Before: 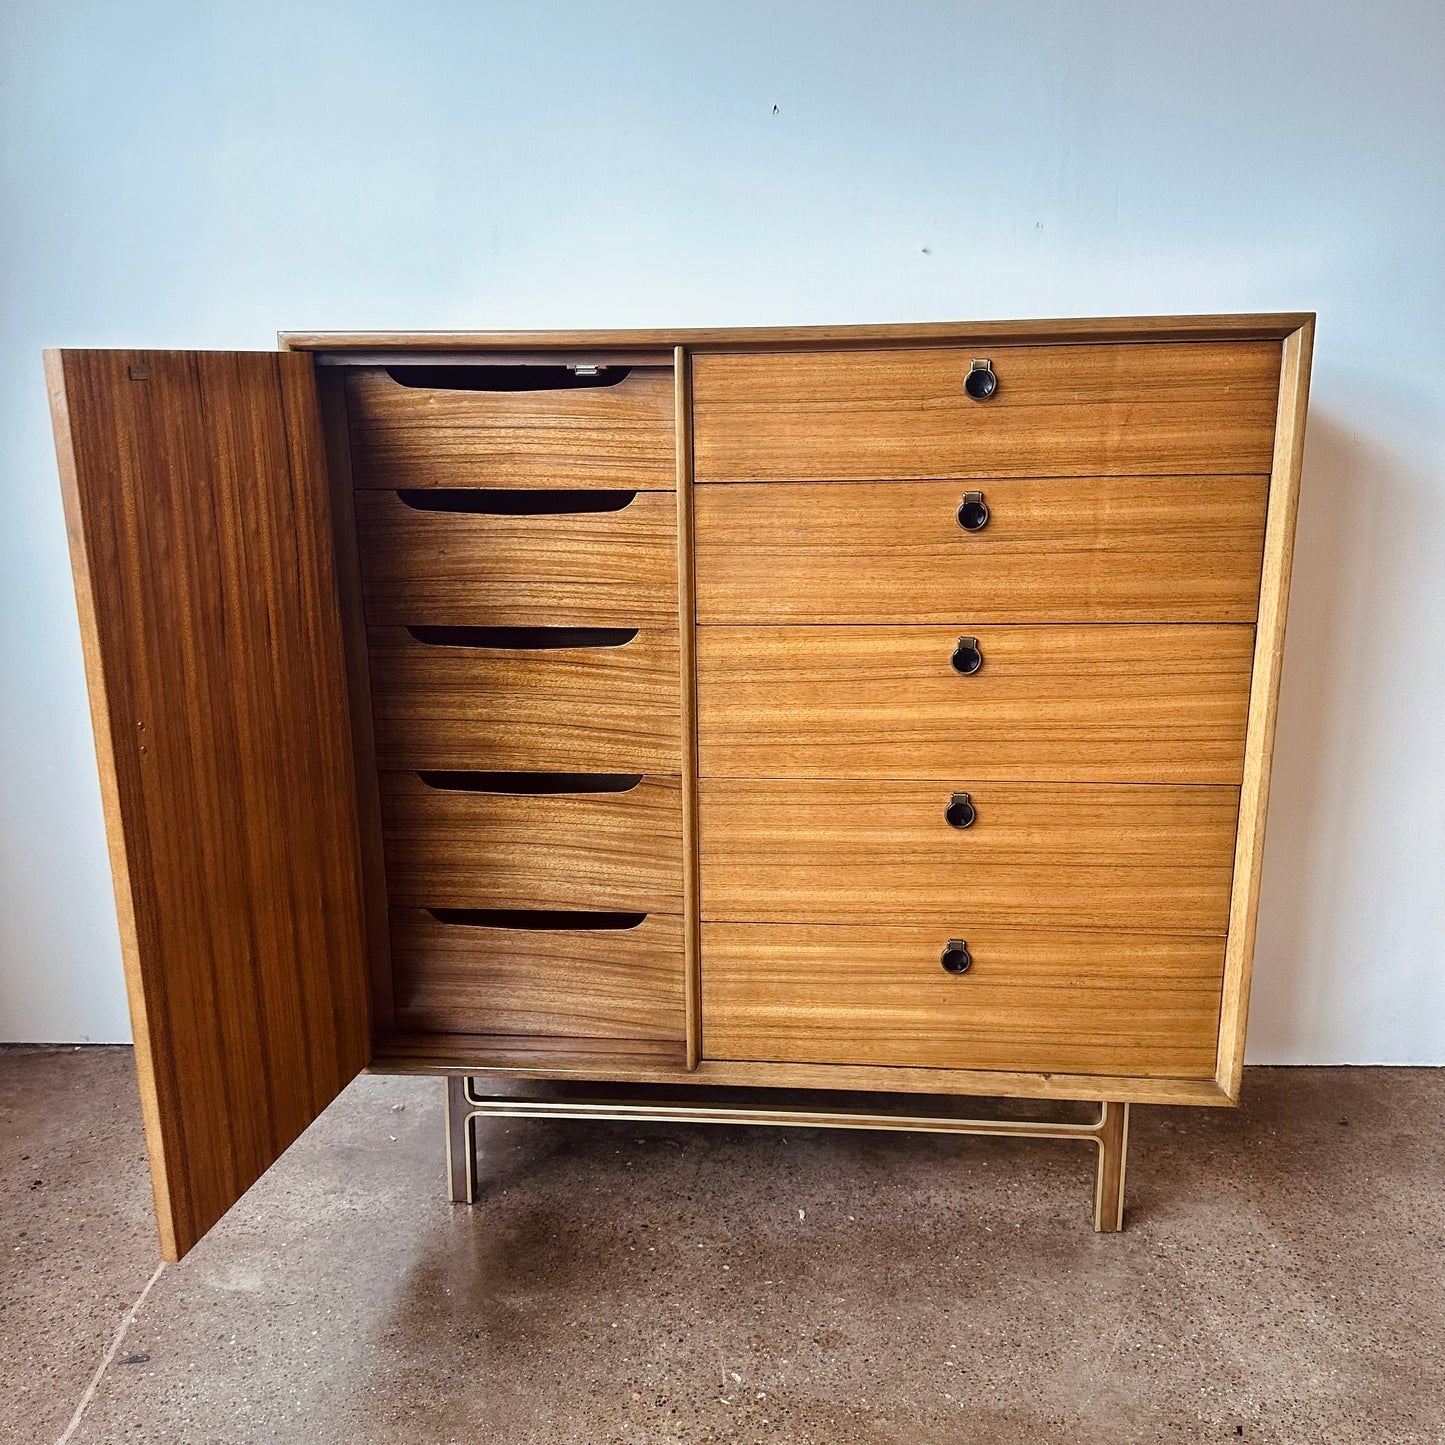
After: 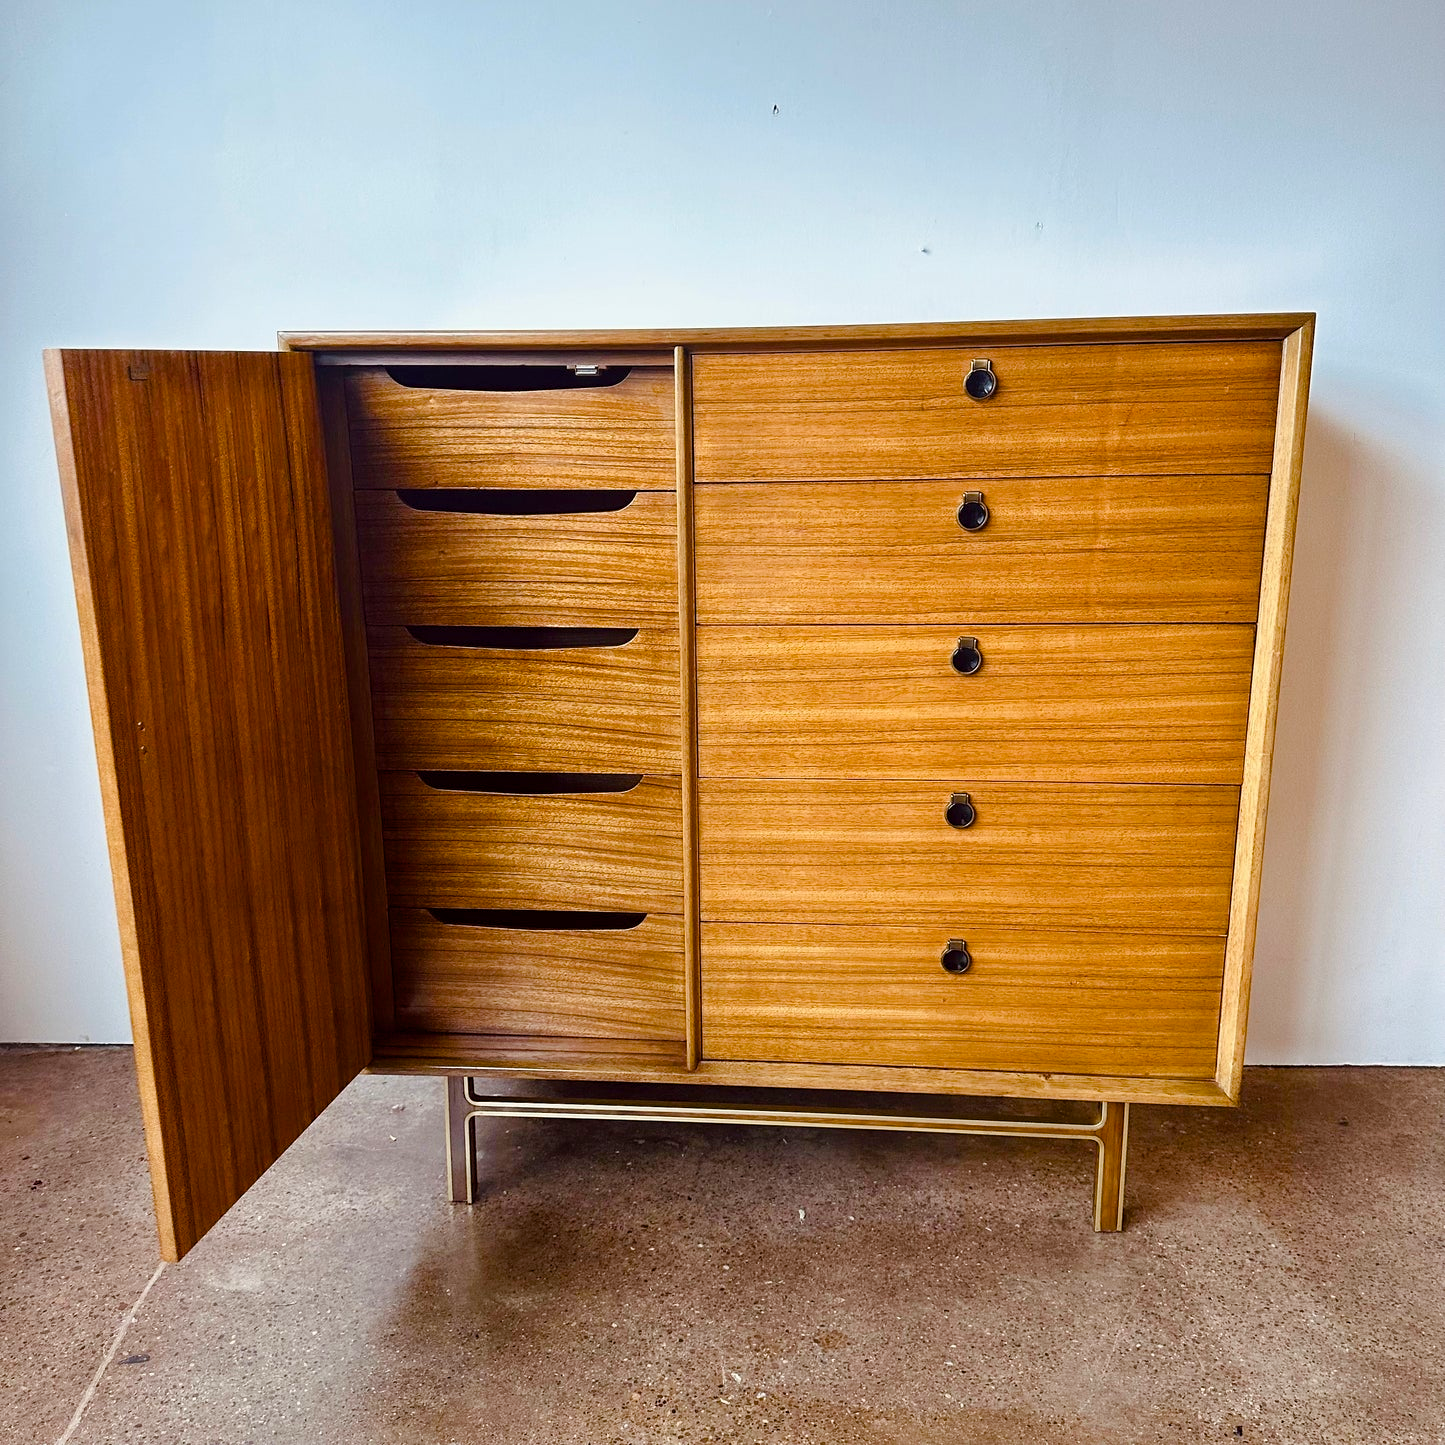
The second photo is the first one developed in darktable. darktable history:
color balance rgb: white fulcrum 0.083 EV, perceptual saturation grading › global saturation 23.912%, perceptual saturation grading › highlights -24.461%, perceptual saturation grading › mid-tones 24.507%, perceptual saturation grading › shadows 39.818%, global vibrance 14.729%
